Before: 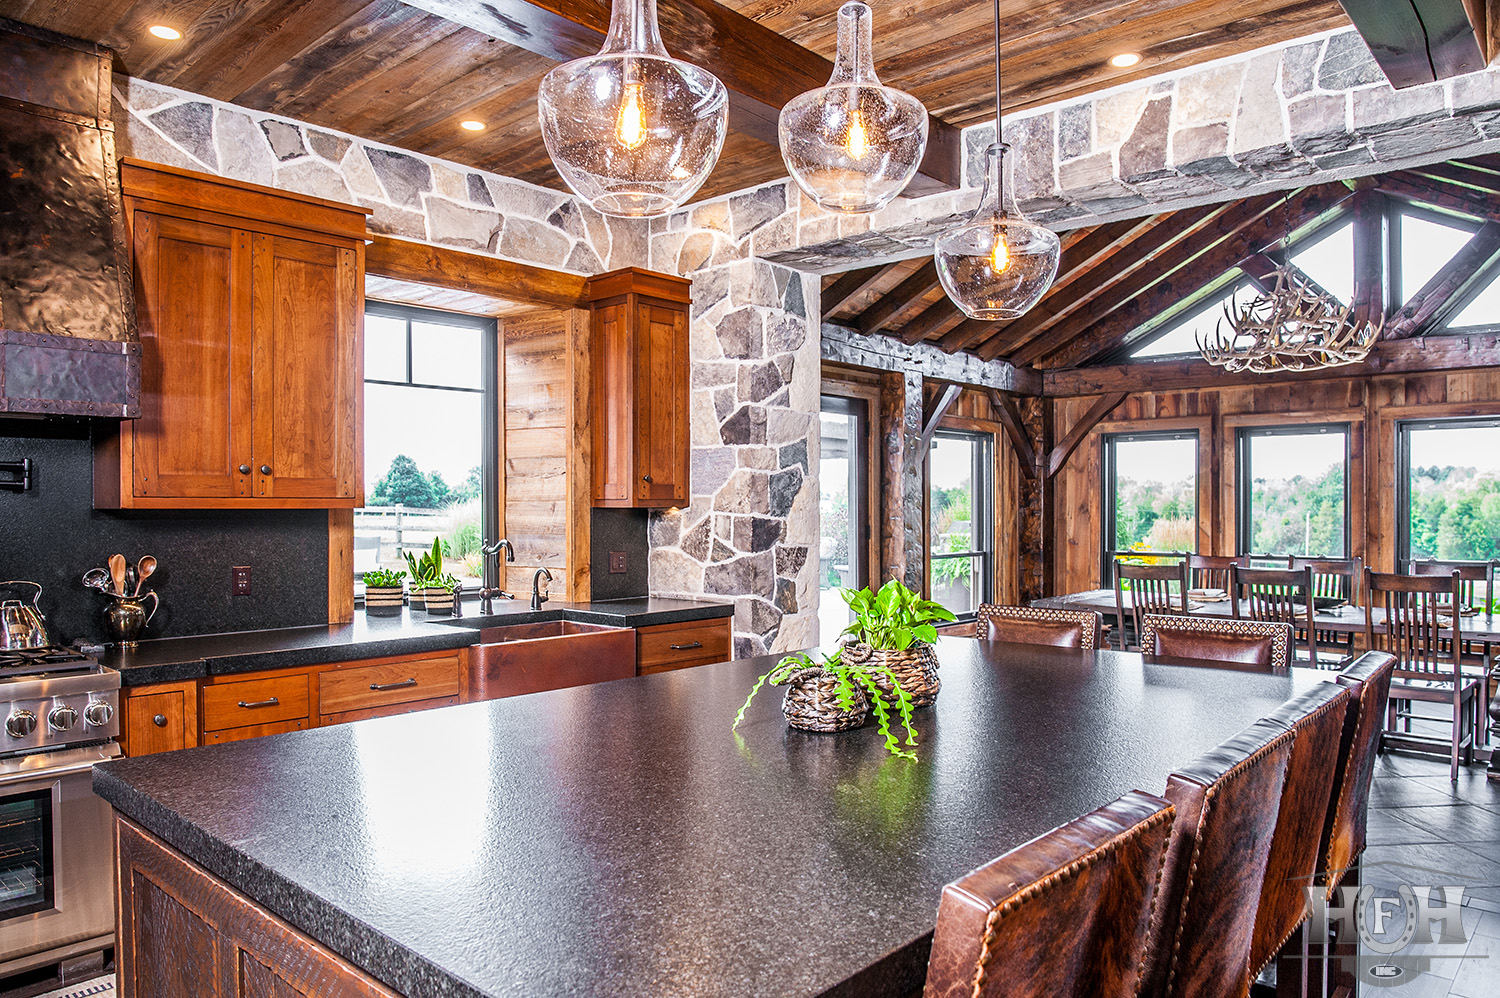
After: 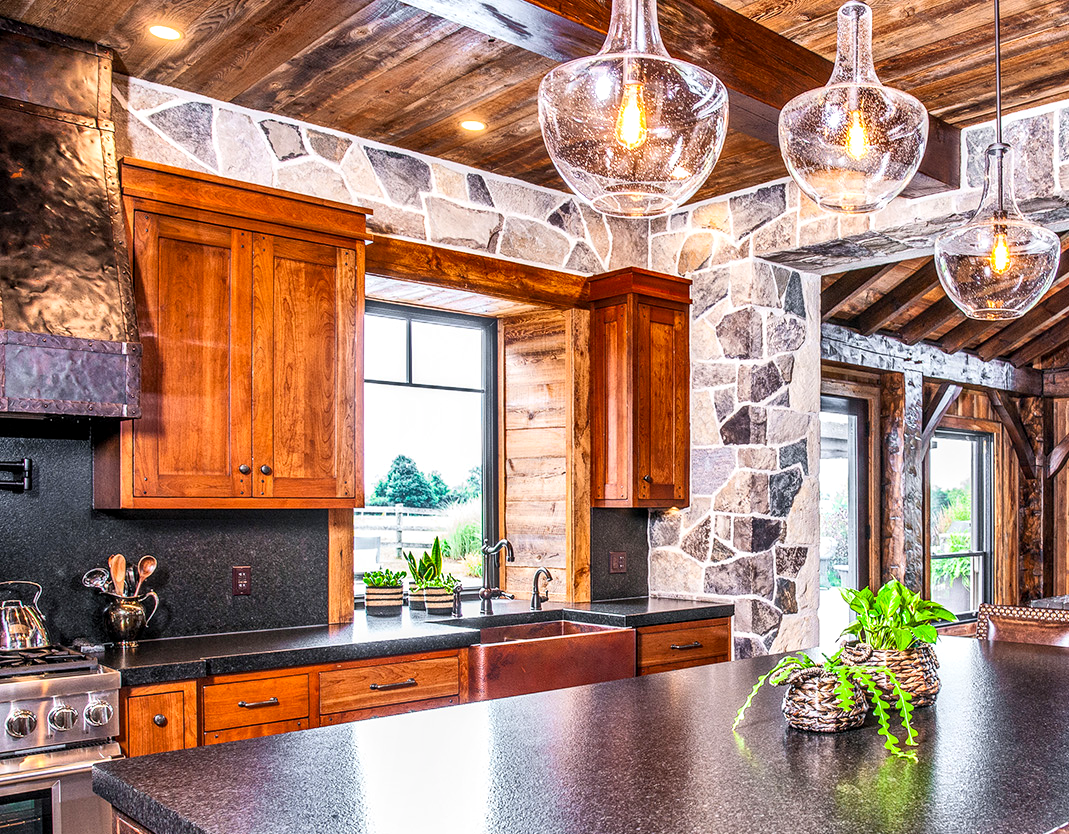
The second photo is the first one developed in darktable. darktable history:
crop: right 28.677%, bottom 16.333%
contrast brightness saturation: contrast 0.196, brightness 0.159, saturation 0.225
local contrast: detail 130%
shadows and highlights: white point adjustment 0.105, highlights -69.06, soften with gaussian
